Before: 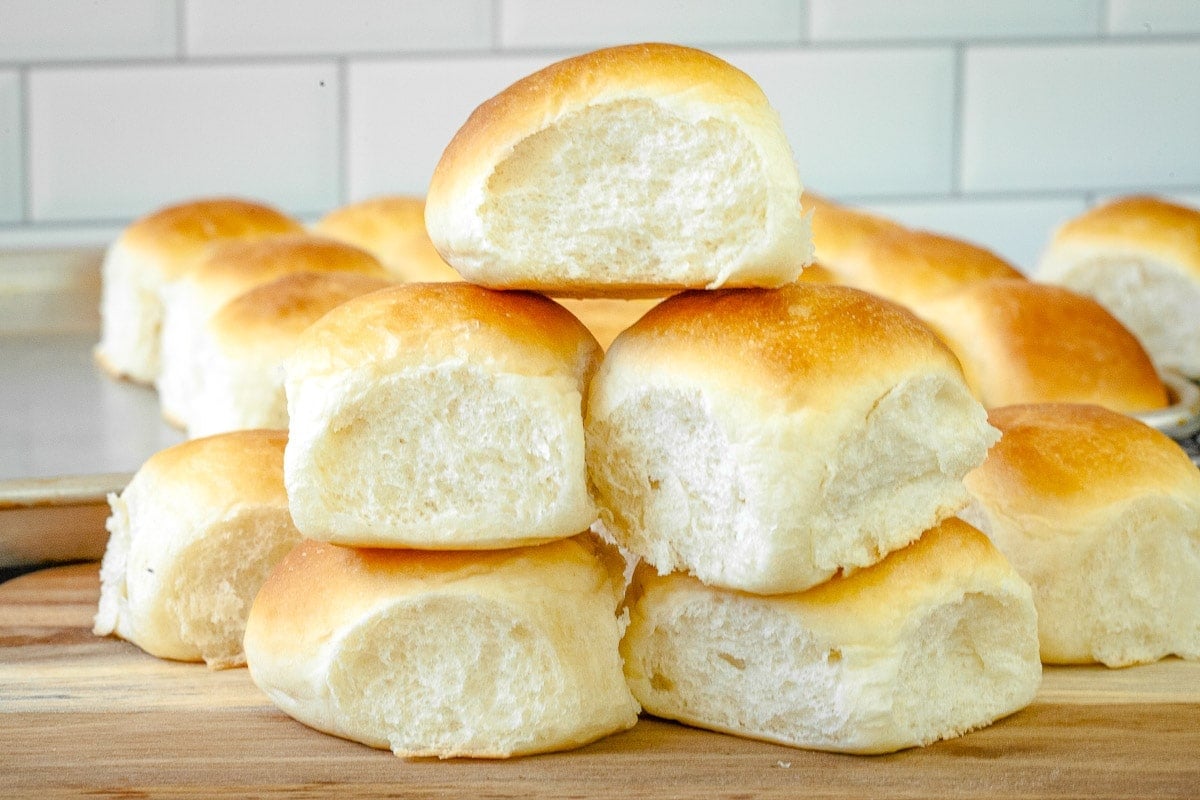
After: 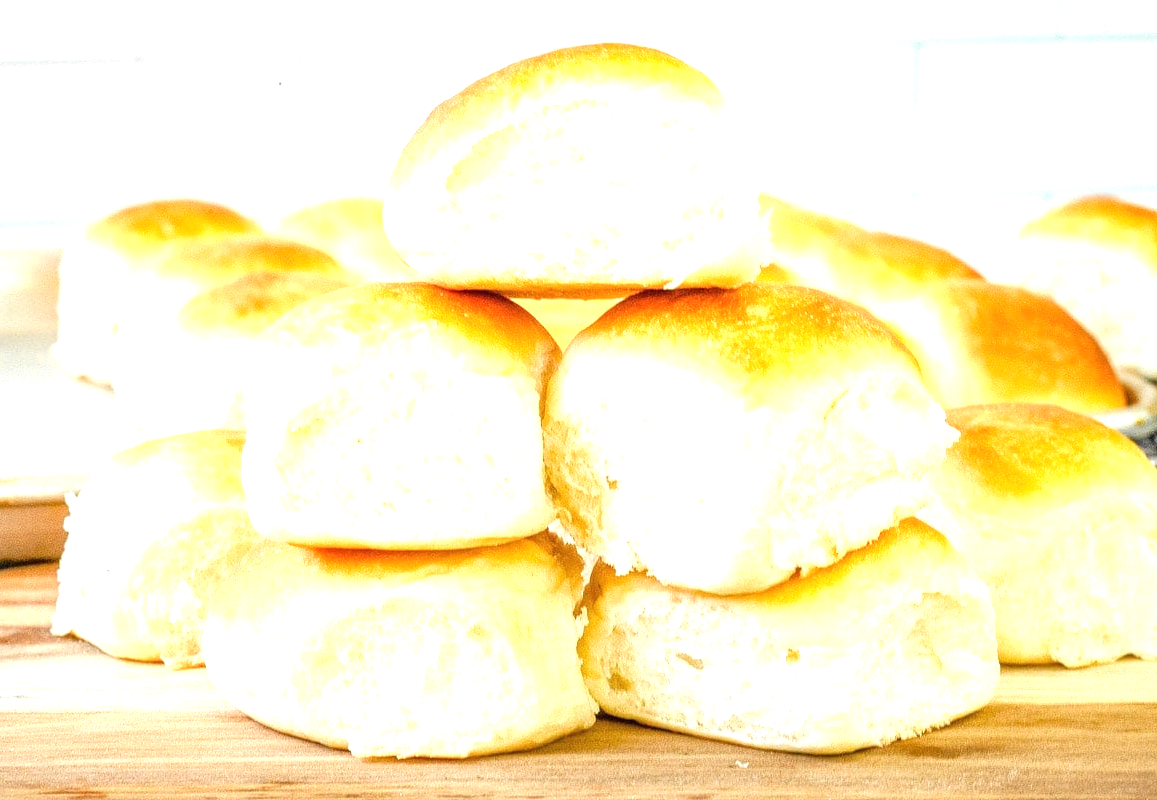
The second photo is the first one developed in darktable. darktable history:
exposure: black level correction 0, exposure 1.2 EV, compensate exposure bias true, compensate highlight preservation false
crop and rotate: left 3.514%
